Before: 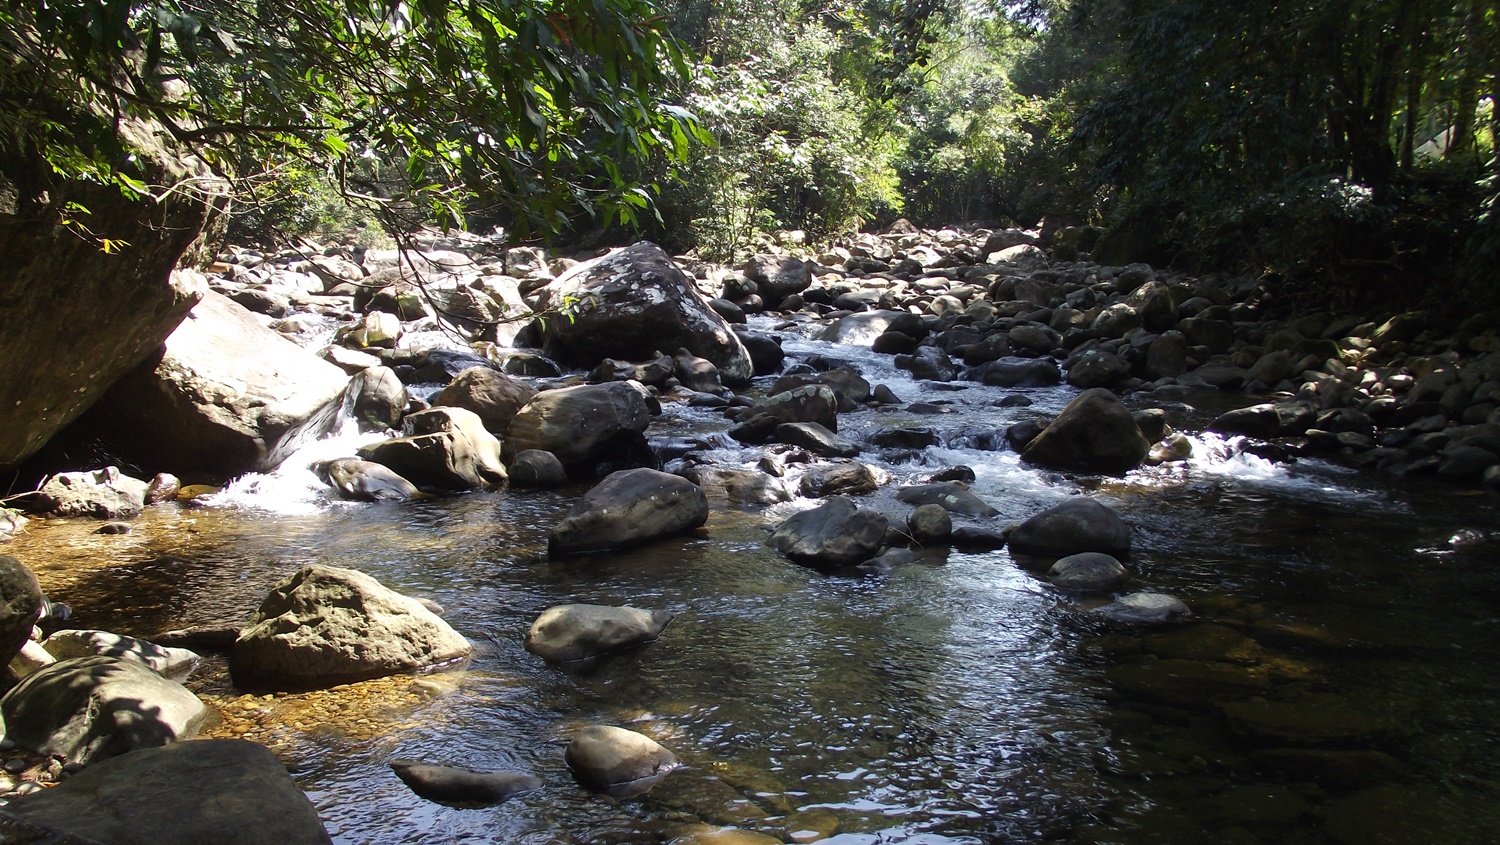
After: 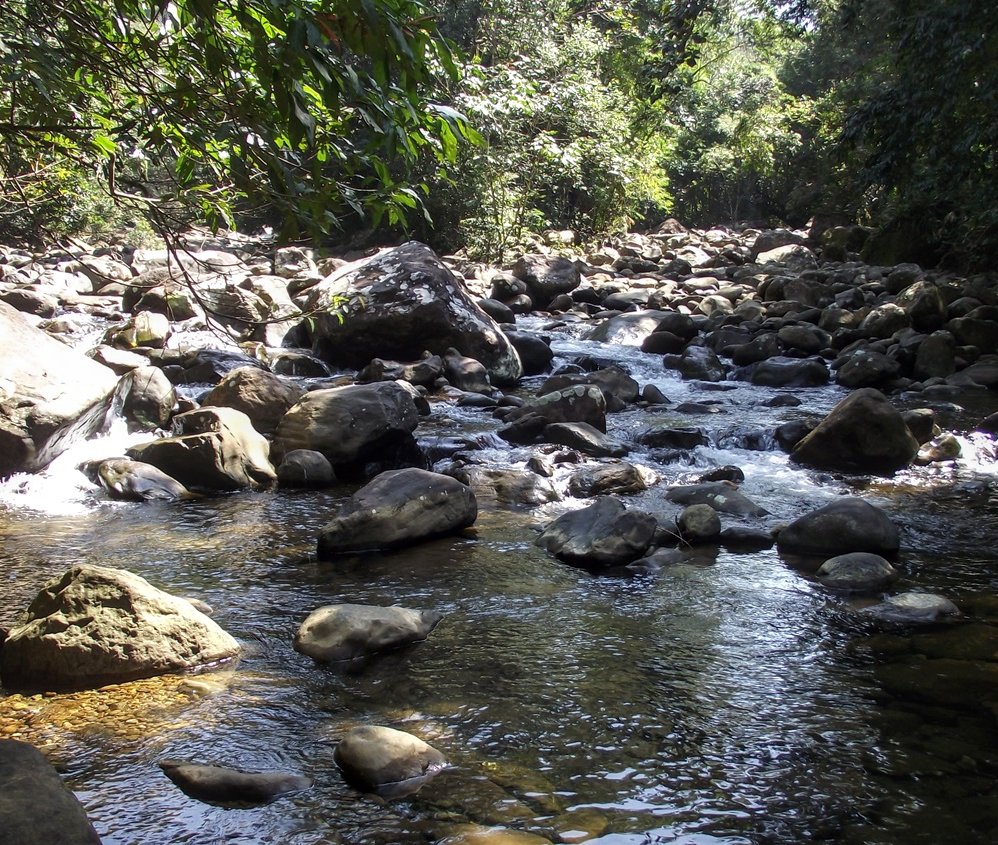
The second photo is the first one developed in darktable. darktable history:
exposure: exposure 0.02 EV, compensate highlight preservation false
local contrast: on, module defaults
crop and rotate: left 15.404%, right 18.056%
